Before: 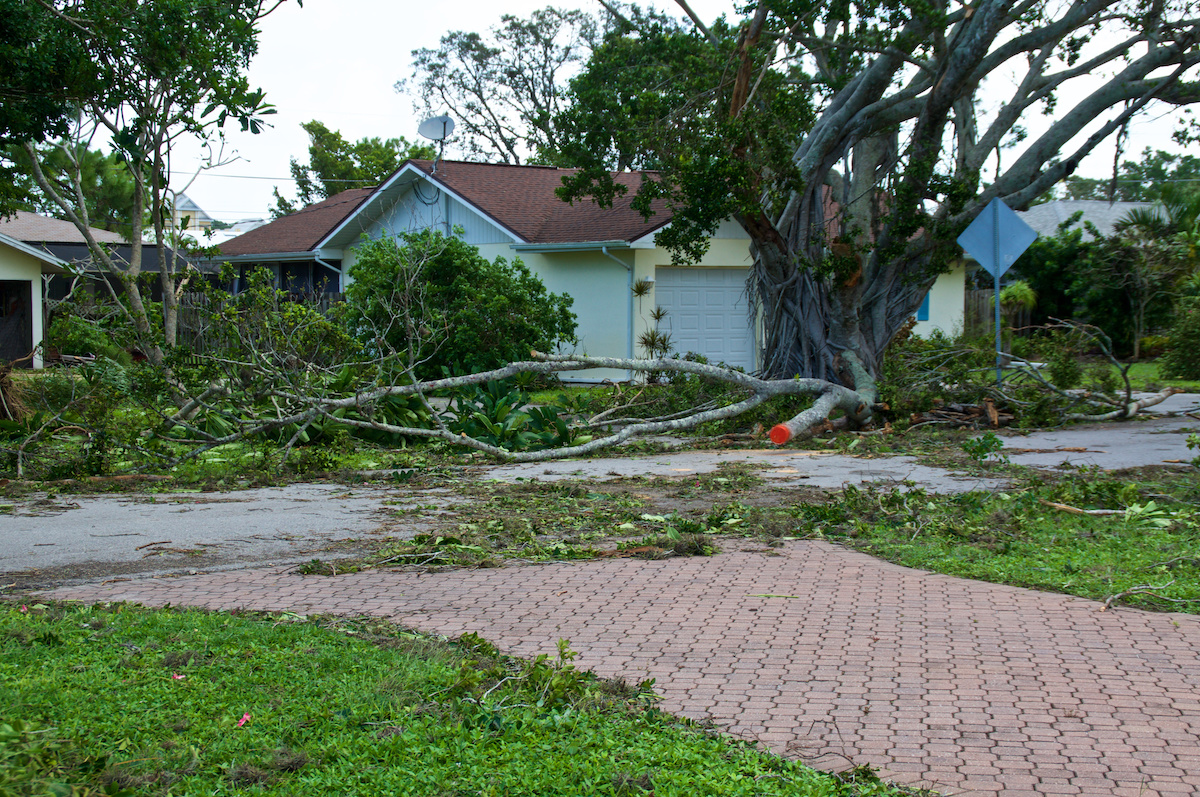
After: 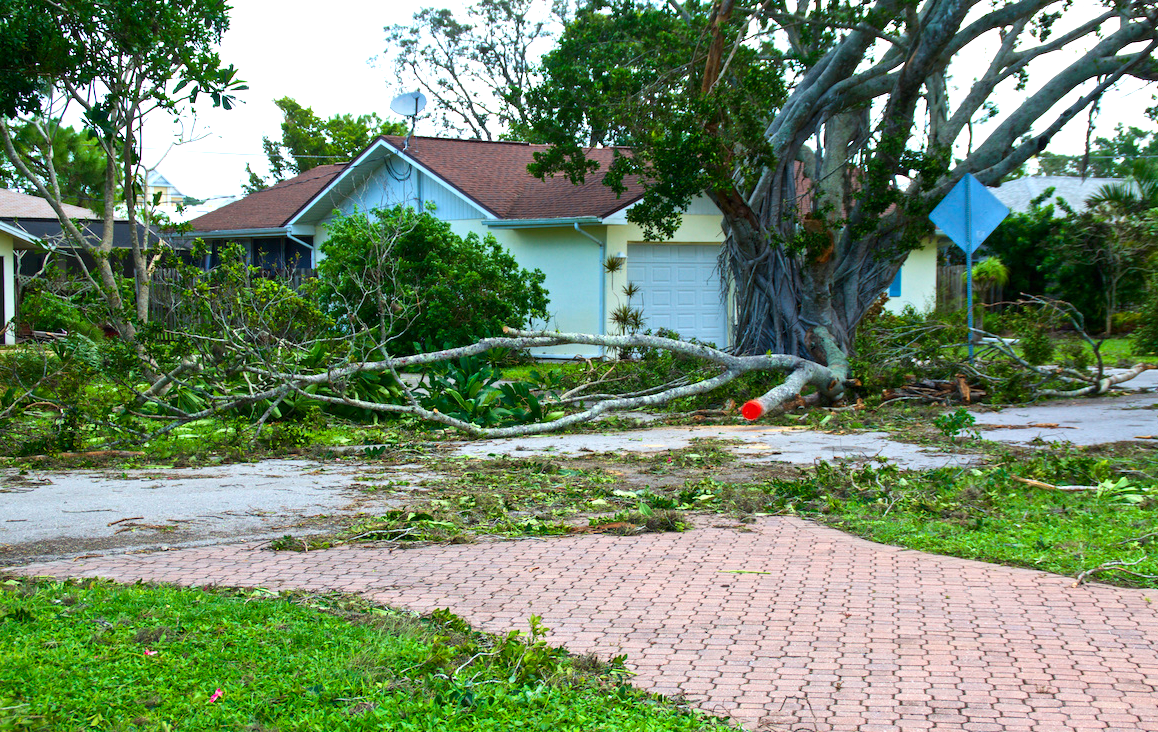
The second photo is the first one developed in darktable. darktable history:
contrast brightness saturation: contrast 0.093, saturation 0.271
exposure: black level correction 0, exposure 0.695 EV, compensate exposure bias true, compensate highlight preservation false
crop: left 2.339%, top 3.126%, right 1.159%, bottom 4.971%
